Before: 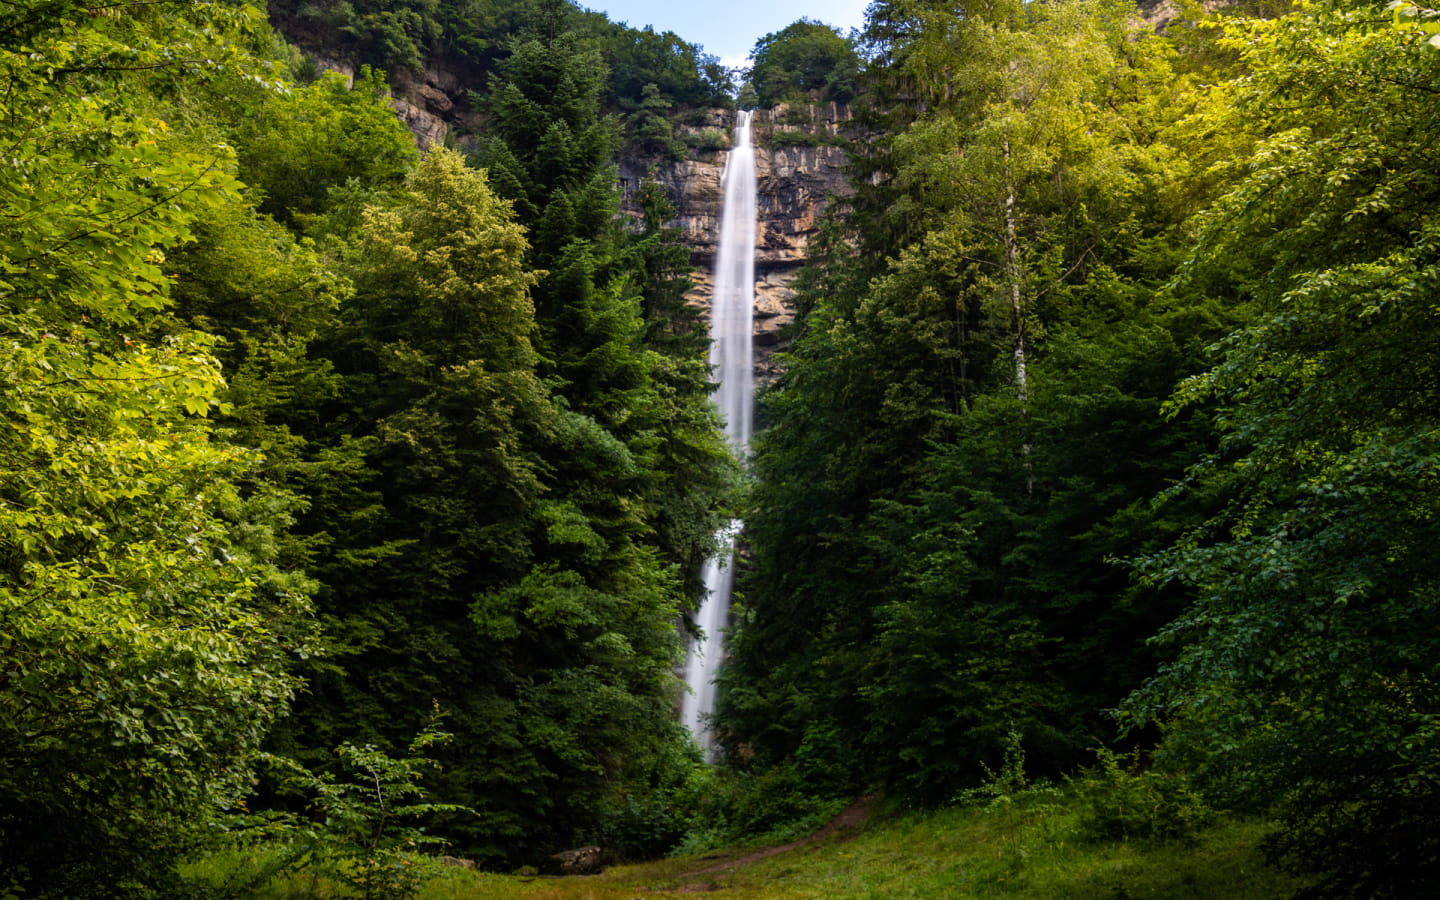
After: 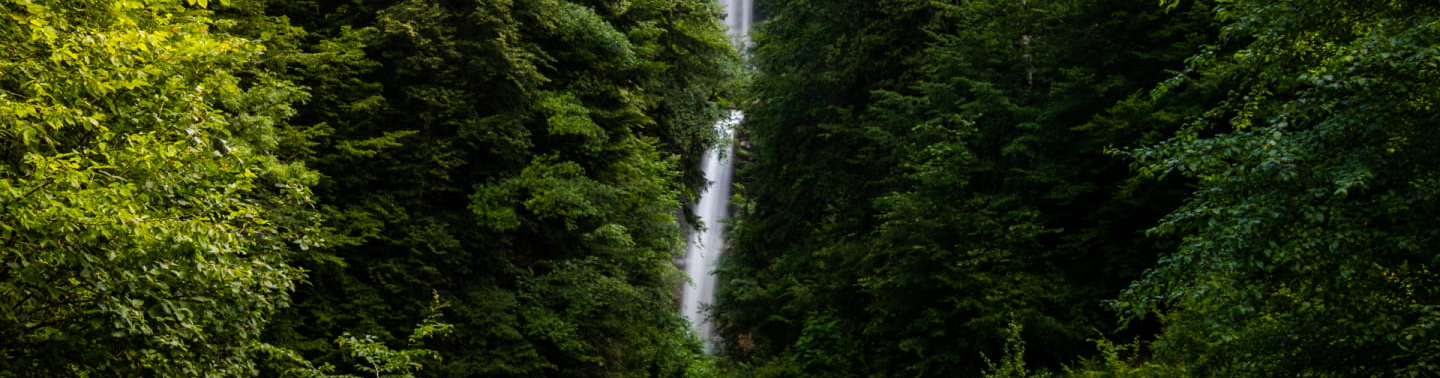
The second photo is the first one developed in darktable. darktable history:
vignetting: fall-off start 97.23%, saturation -0.024, center (-0.033, -0.042), width/height ratio 1.179, unbound false
crop: top 45.551%, bottom 12.262%
